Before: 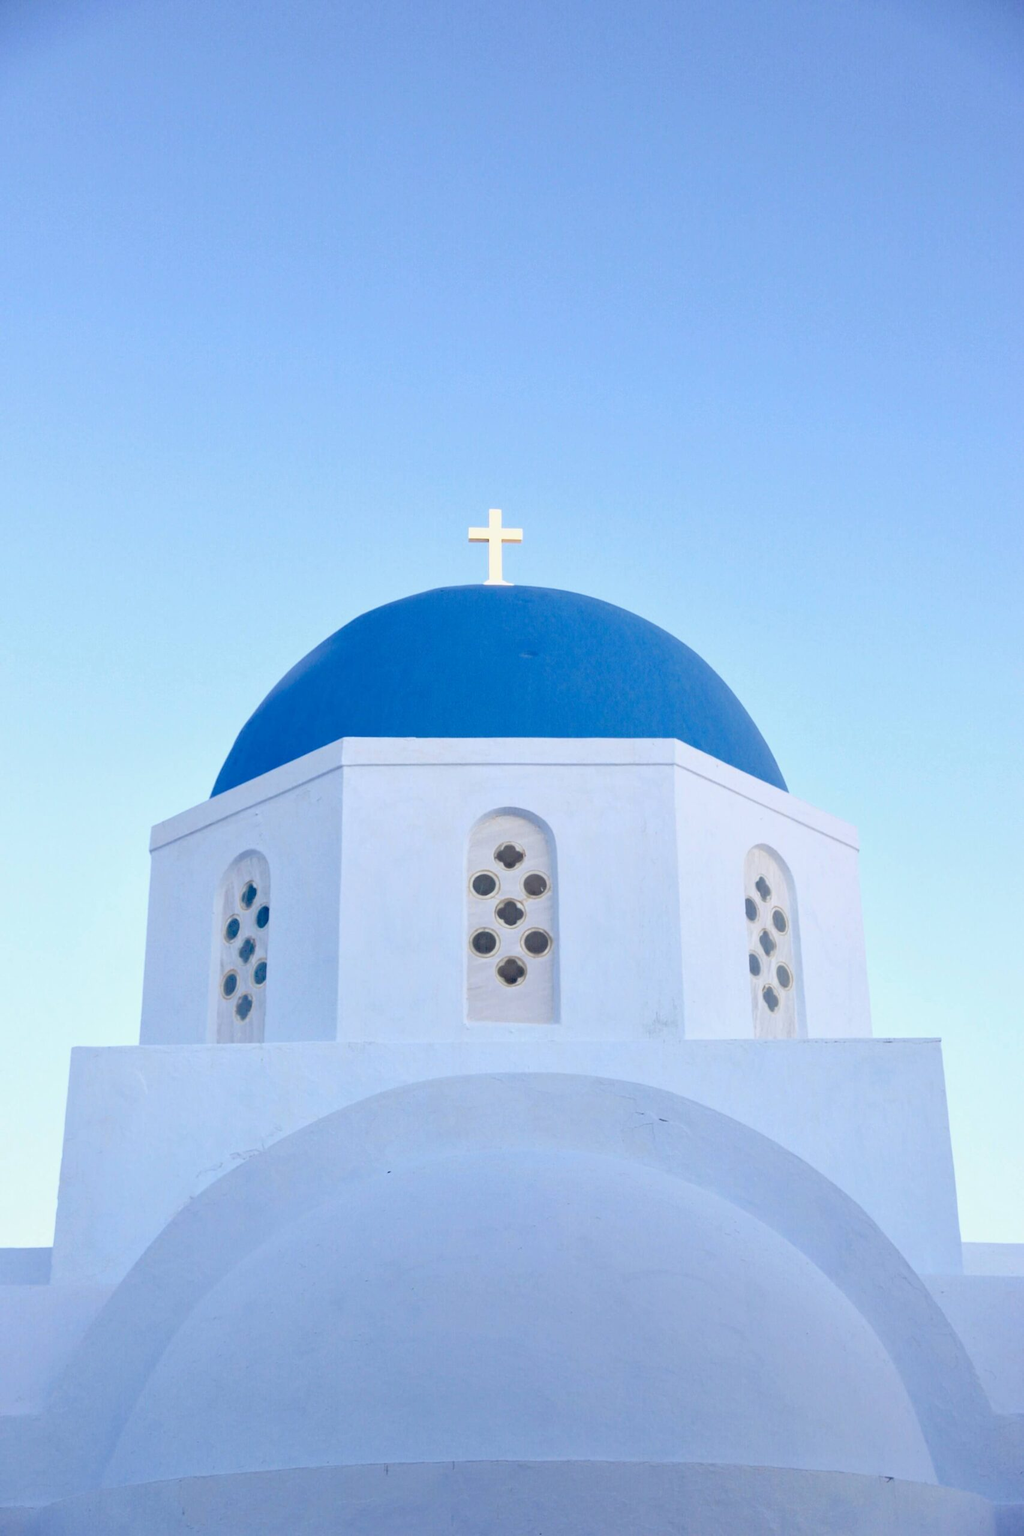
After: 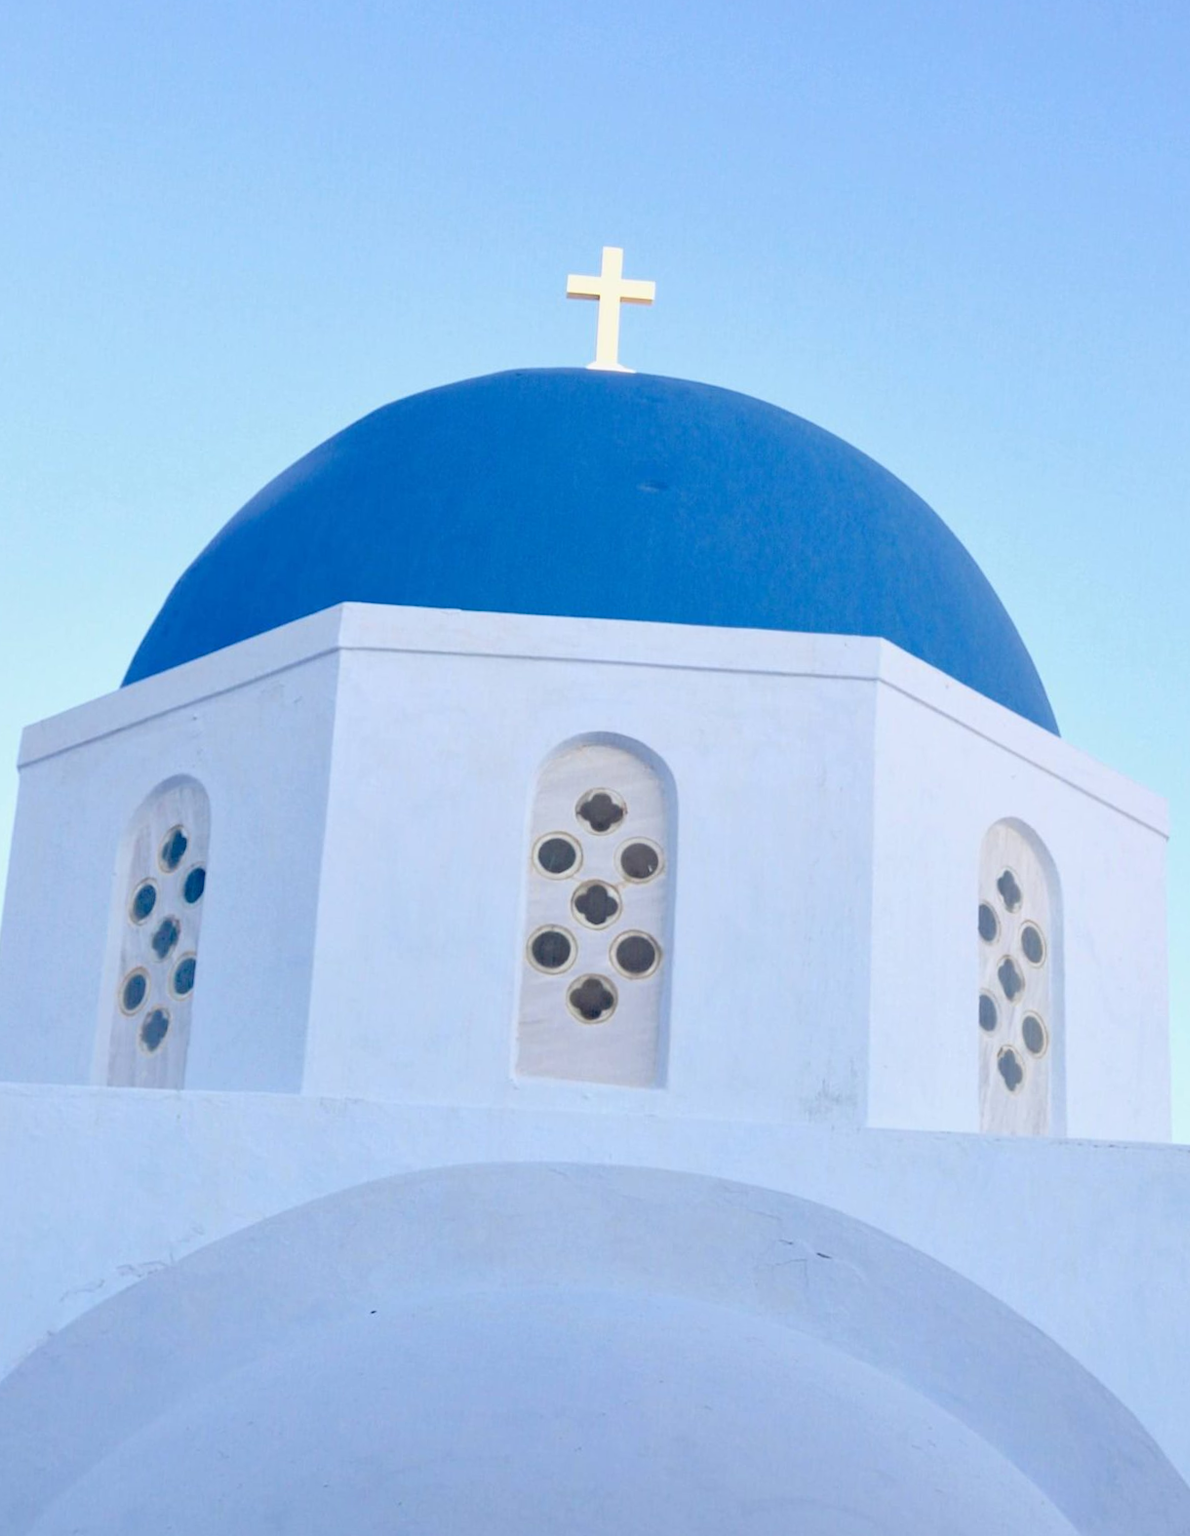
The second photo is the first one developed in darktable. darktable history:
crop and rotate: angle -3.59°, left 9.786%, top 20.777%, right 12.109%, bottom 12.005%
